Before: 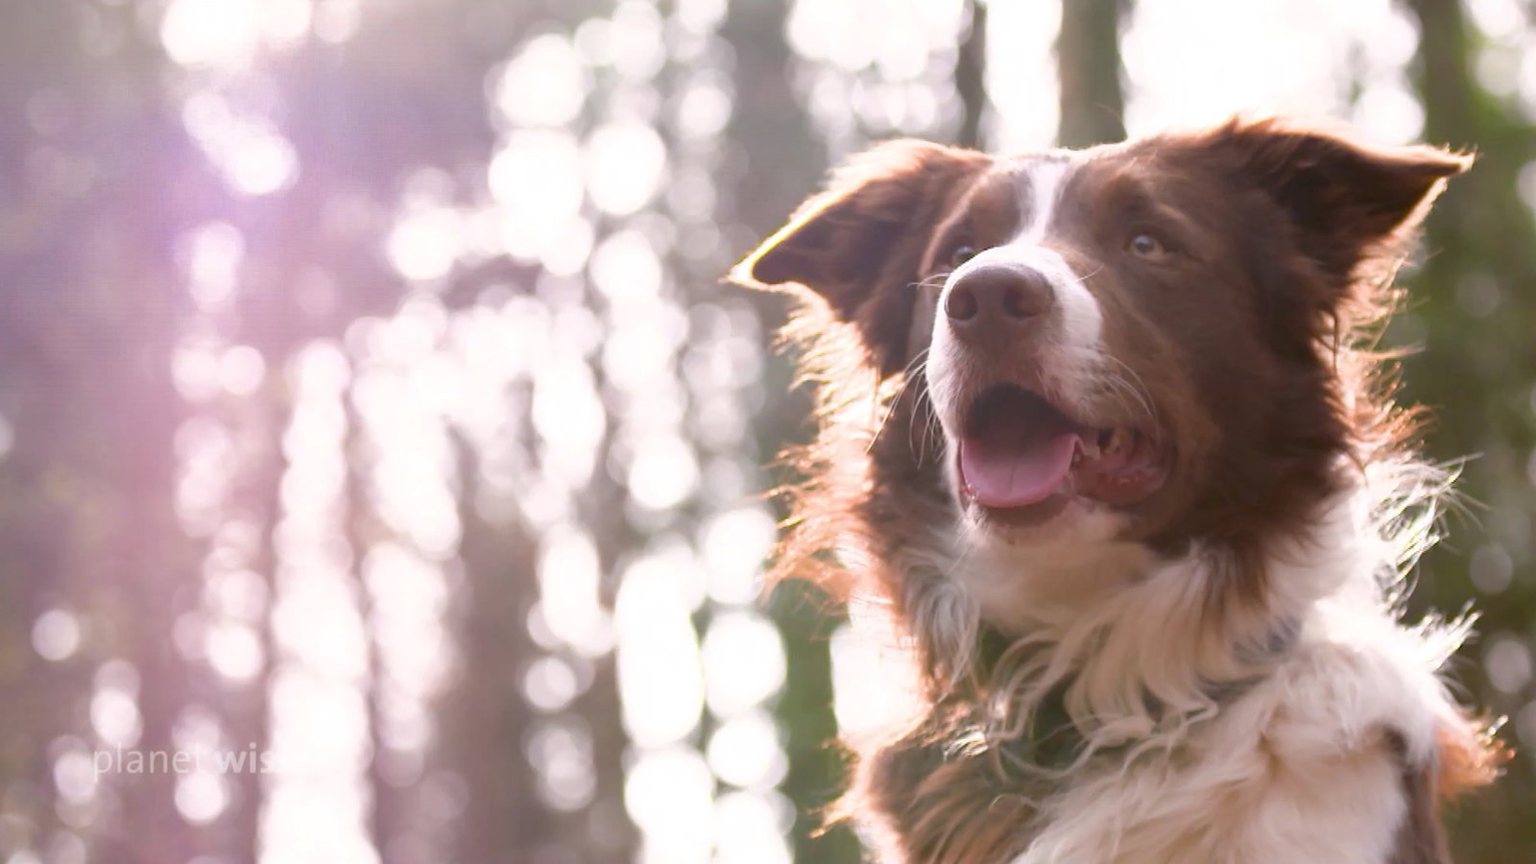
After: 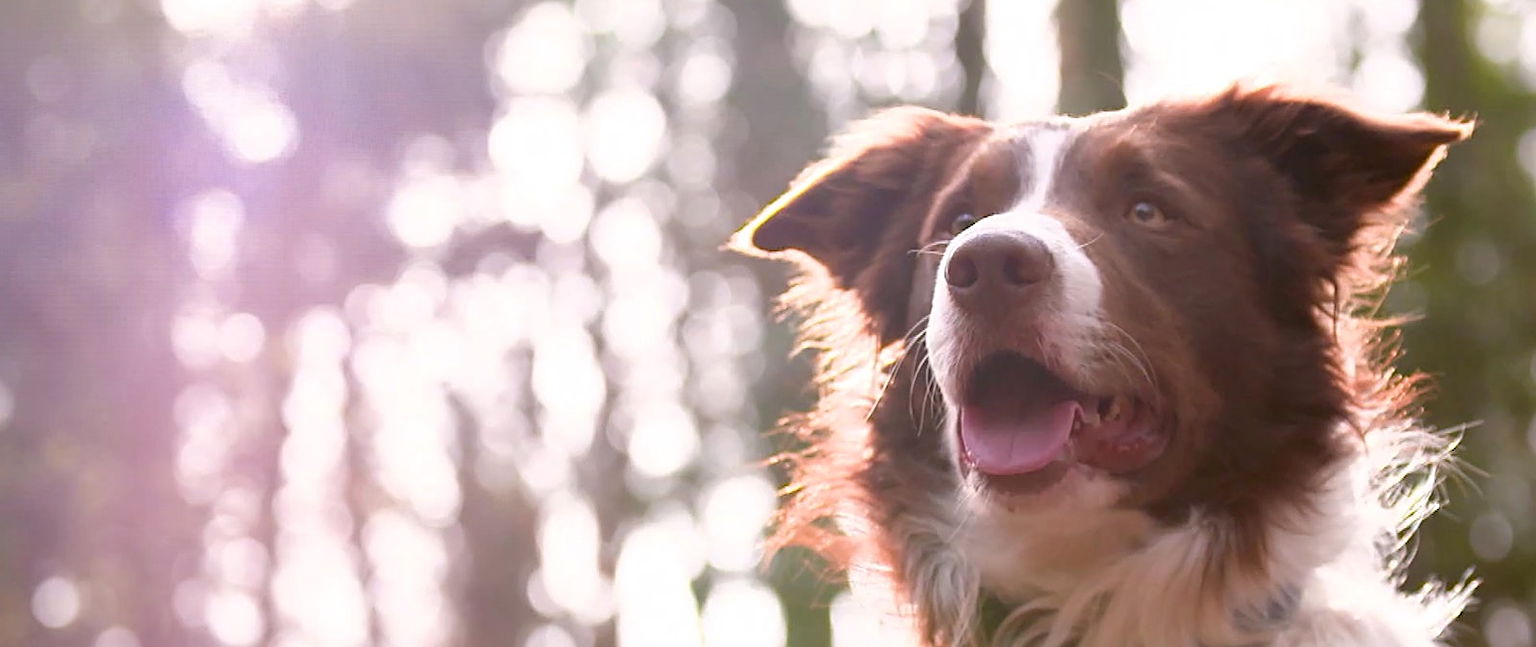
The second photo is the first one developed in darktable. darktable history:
crop: top 3.789%, bottom 21.228%
sharpen: amount 0.569
color zones: curves: ch1 [(0.235, 0.558) (0.75, 0.5)]; ch2 [(0.25, 0.462) (0.749, 0.457)]
